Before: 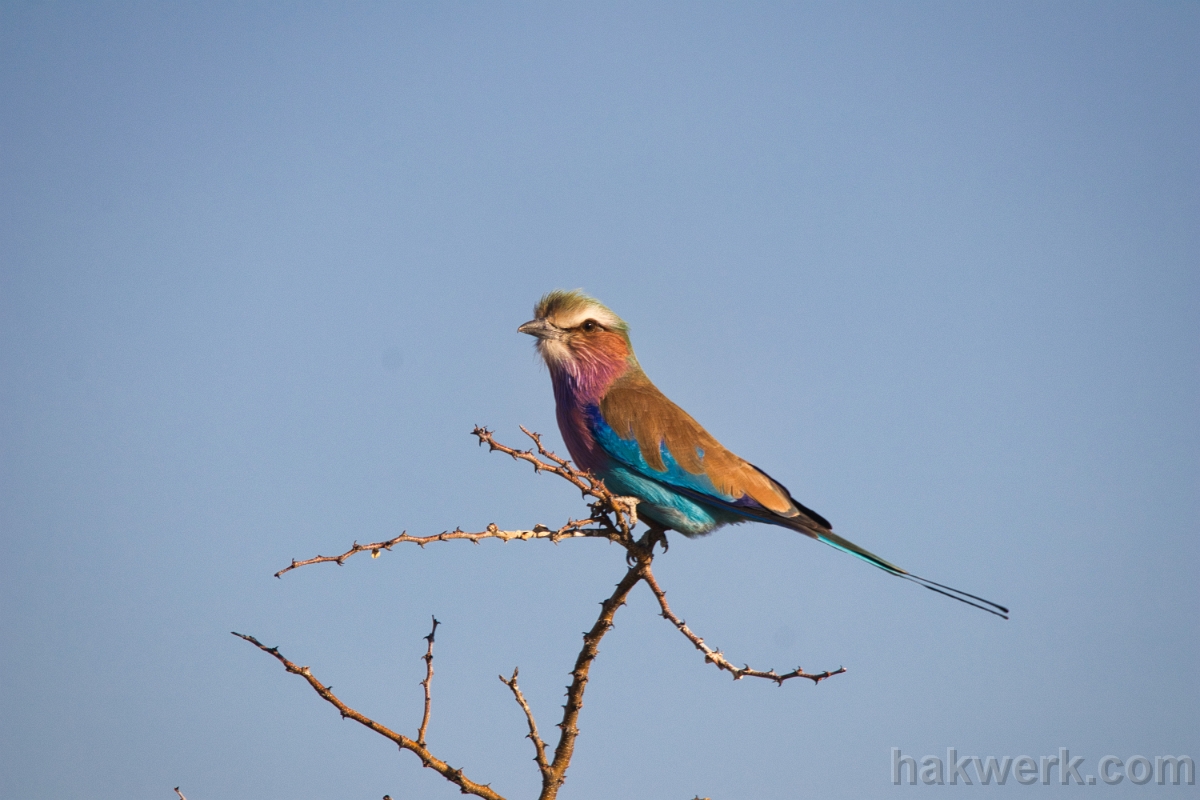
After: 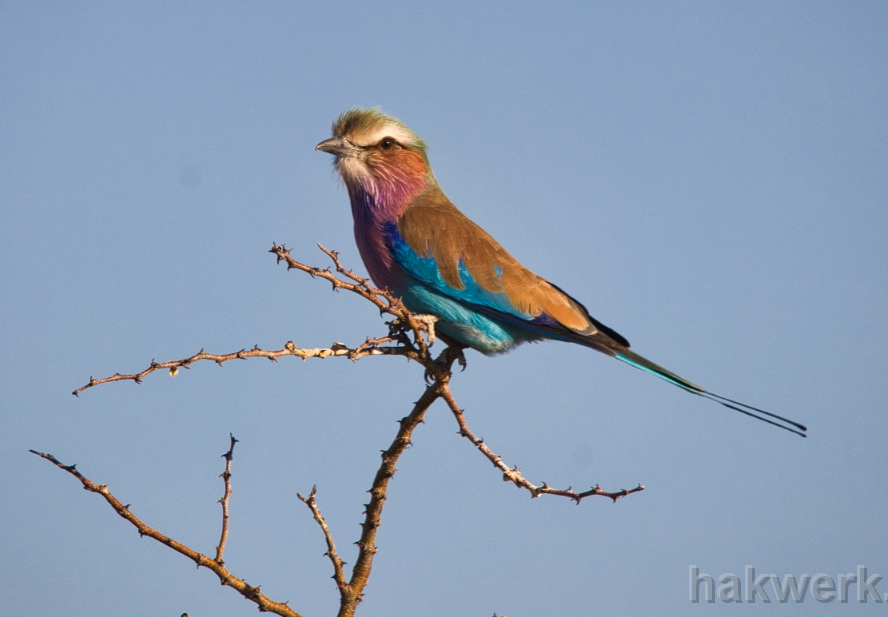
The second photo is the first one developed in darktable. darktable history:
shadows and highlights: shadows 35, highlights -35, soften with gaussian
crop: left 16.871%, top 22.857%, right 9.116%
